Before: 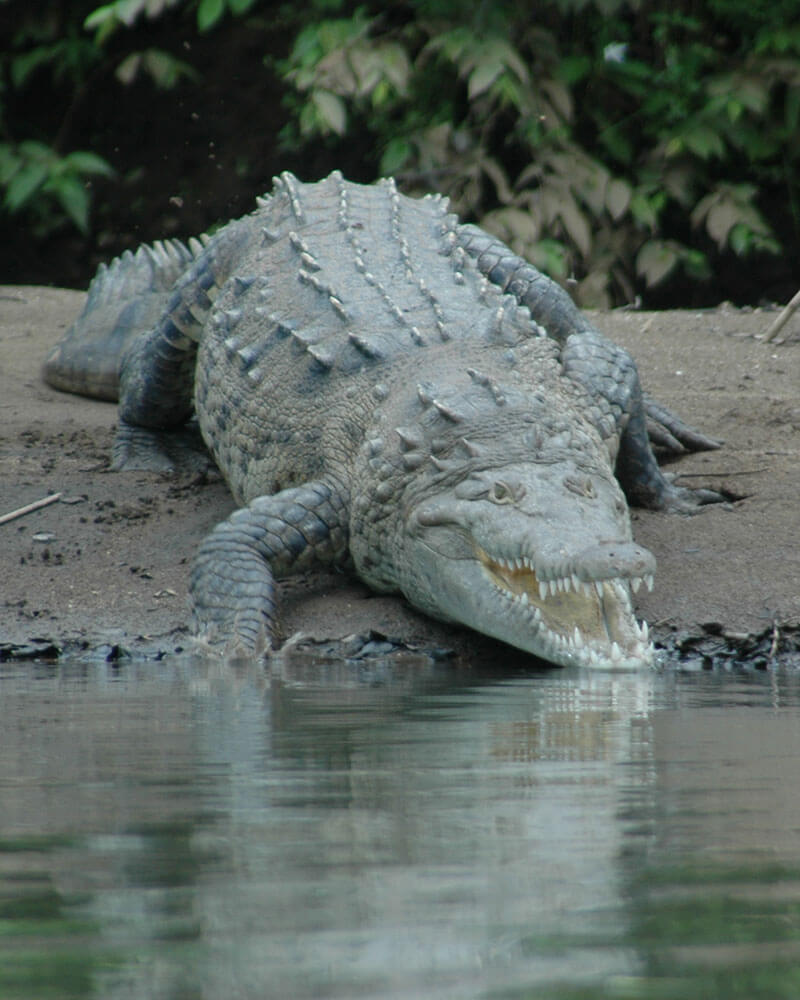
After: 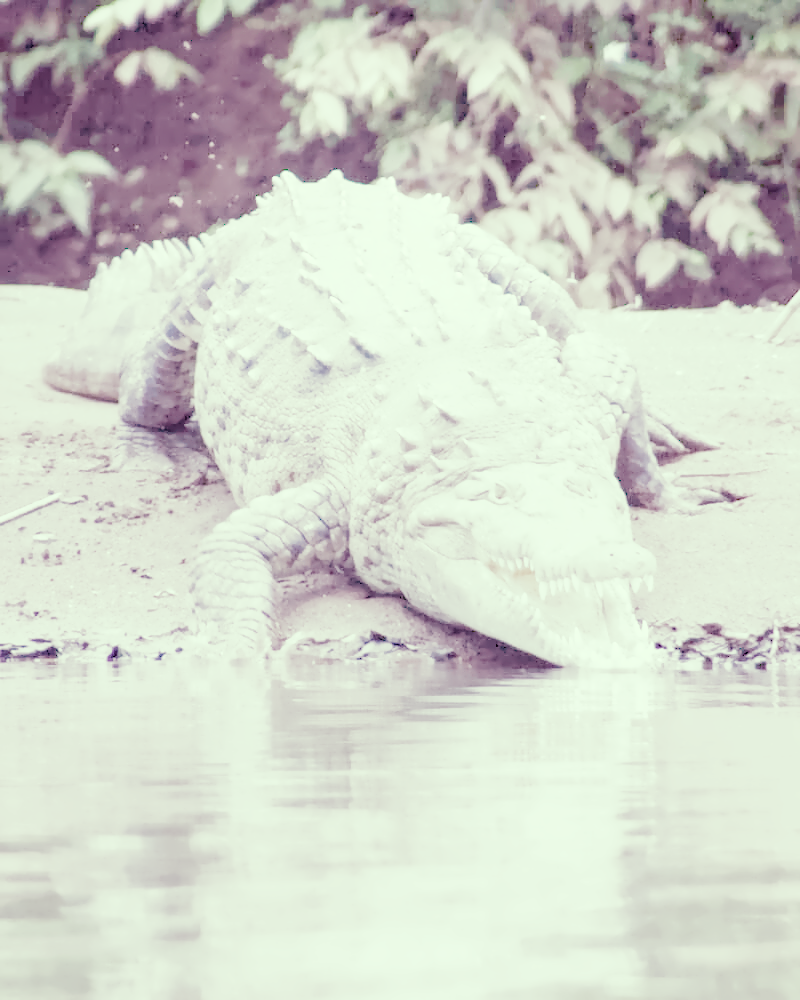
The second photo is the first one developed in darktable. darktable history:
local contrast: on, module defaults
color calibration: illuminant as shot in camera, x 0.37, y 0.382, temperature 4313.32 K
denoise (profiled): preserve shadows 1.52, scattering 0.002, a [-1, 0, 0], compensate highlight preservation false
exposure: black level correction 0, exposure 1.45 EV, compensate exposure bias true, compensate highlight preservation false
filmic rgb: black relative exposure -2.85 EV, white relative exposure 4.56 EV, hardness 1.77, contrast 1.25, preserve chrominance no, color science v5 (2021)
haze removal: compatibility mode true, adaptive false
highlight reconstruction: on, module defaults
lens correction: scale 1, crop 1, focal 35, aperture 5, distance 0.775, camera "Canon EOS RP", lens "Canon RF 35mm F1.8 MACRO IS STM"
white balance: red 2.229, blue 1.46
velvia: on, module defaults
color correction: highlights a* -20.17, highlights b* 20.27, shadows a* 20.03, shadows b* -20.46, saturation 0.43
color balance rgb: linear chroma grading › global chroma 18.9%, perceptual saturation grading › global saturation 20%, perceptual saturation grading › highlights -25%, perceptual saturation grading › shadows 50%, global vibrance 18.93%
